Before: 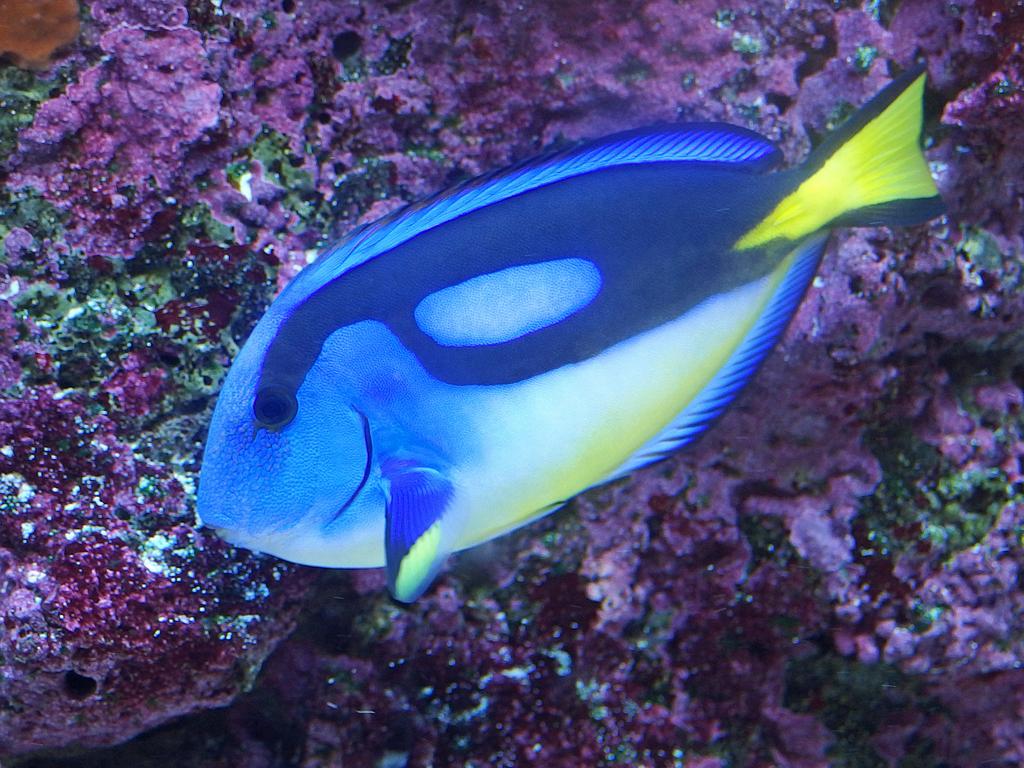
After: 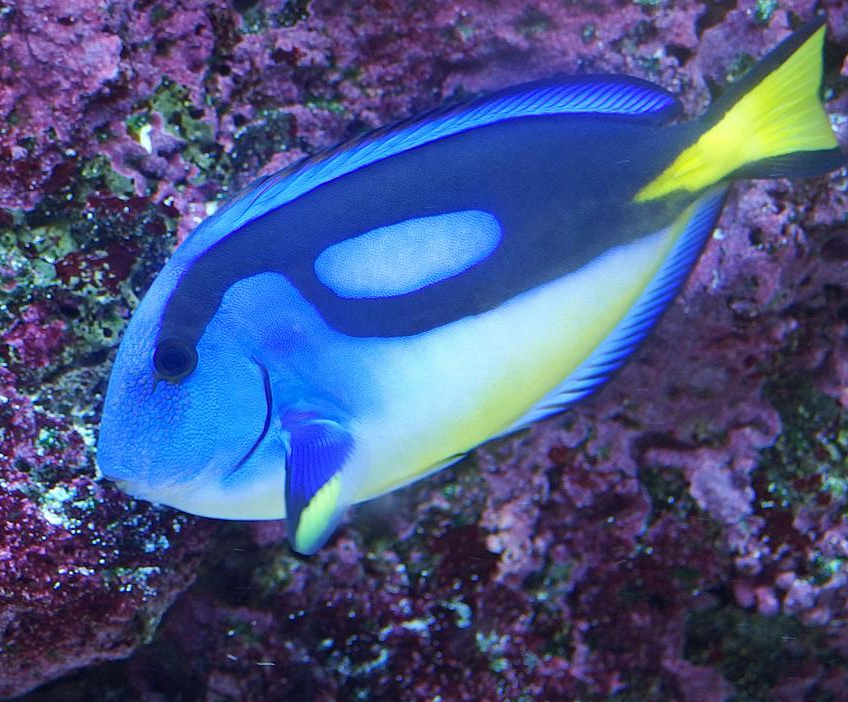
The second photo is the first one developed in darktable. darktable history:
crop: left 9.833%, top 6.31%, right 7.31%, bottom 2.235%
